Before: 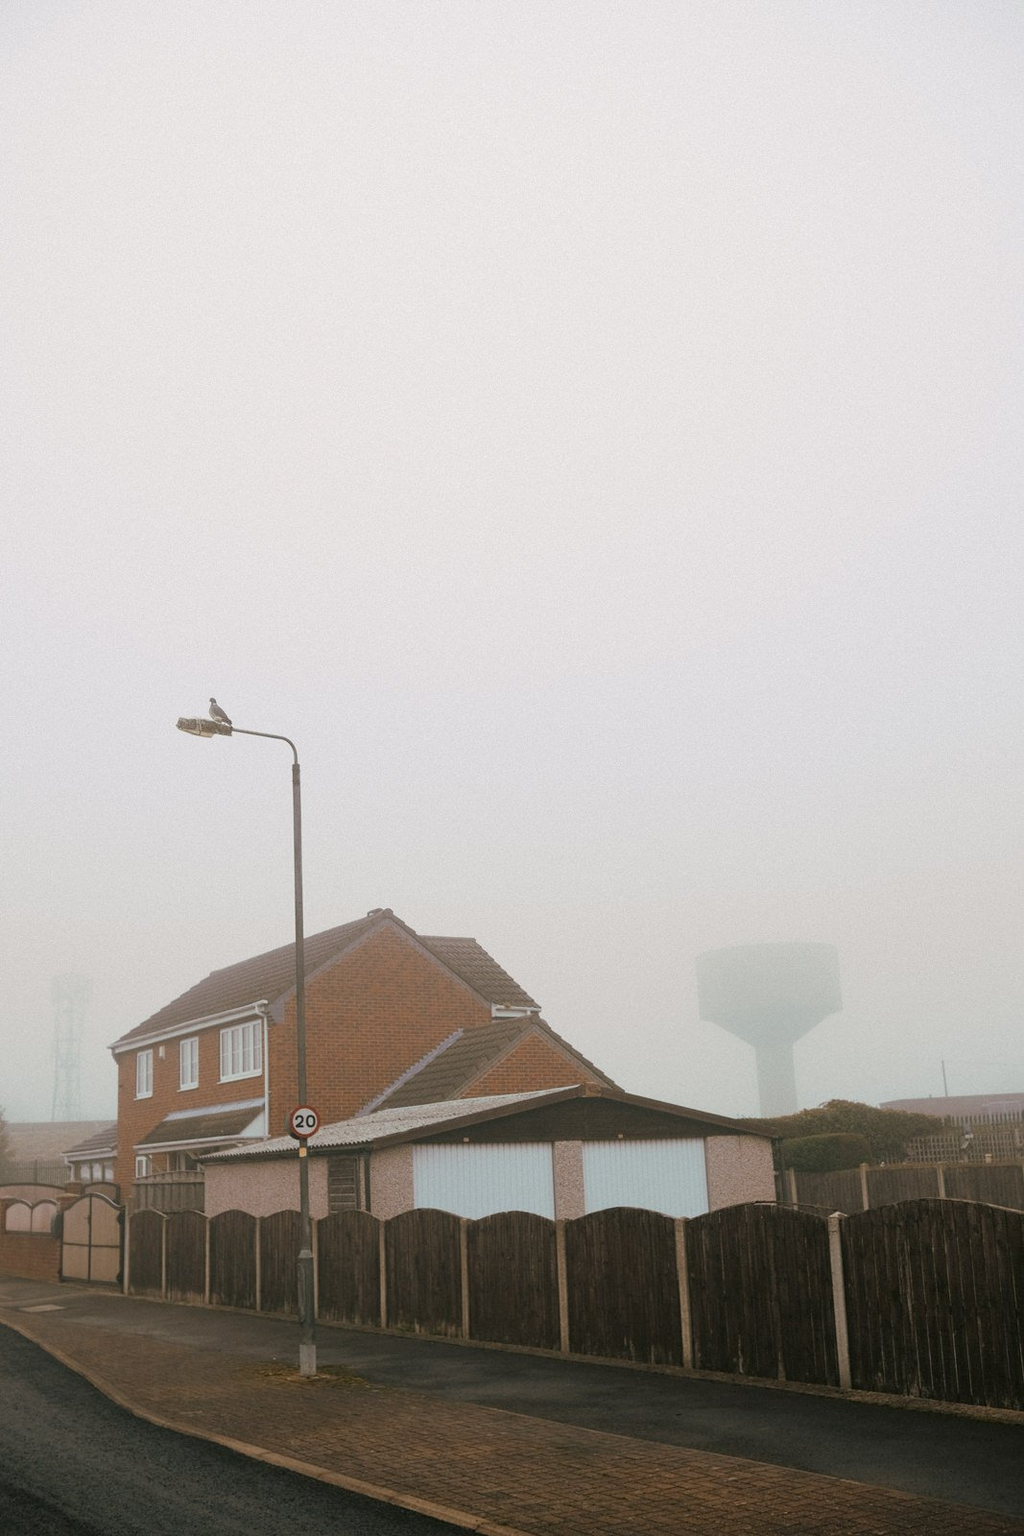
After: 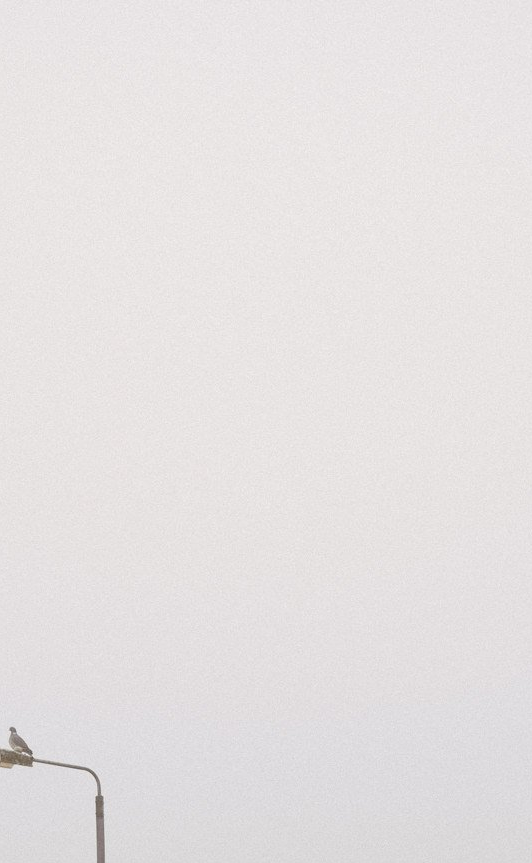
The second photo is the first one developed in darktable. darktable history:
crop: left 19.622%, right 30.465%, bottom 46.048%
